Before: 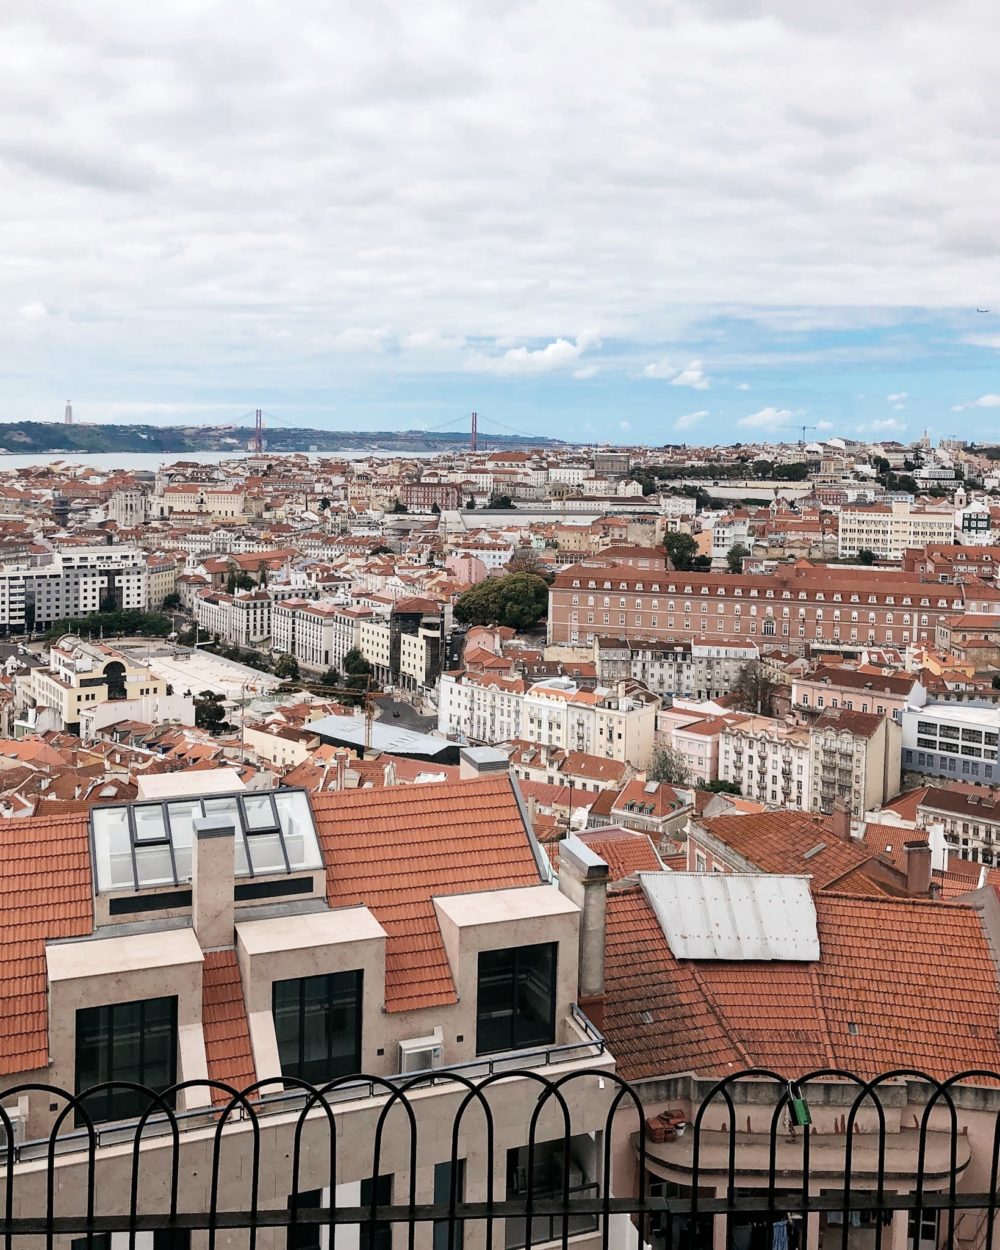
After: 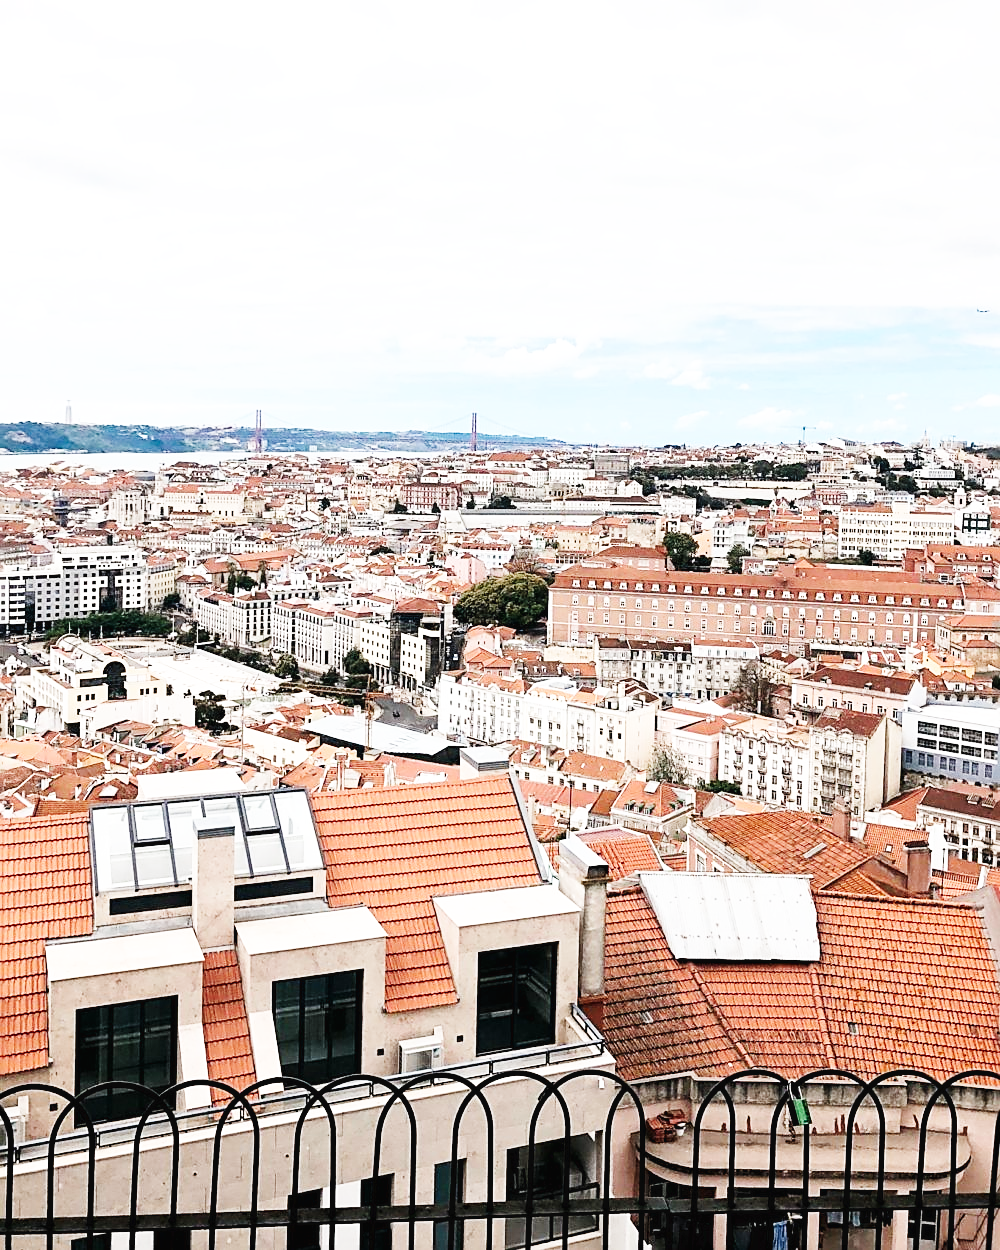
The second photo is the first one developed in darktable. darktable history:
base curve: curves: ch0 [(0, 0.003) (0.001, 0.002) (0.006, 0.004) (0.02, 0.022) (0.048, 0.086) (0.094, 0.234) (0.162, 0.431) (0.258, 0.629) (0.385, 0.8) (0.548, 0.918) (0.751, 0.988) (1, 1)], preserve colors none
sharpen: on, module defaults
